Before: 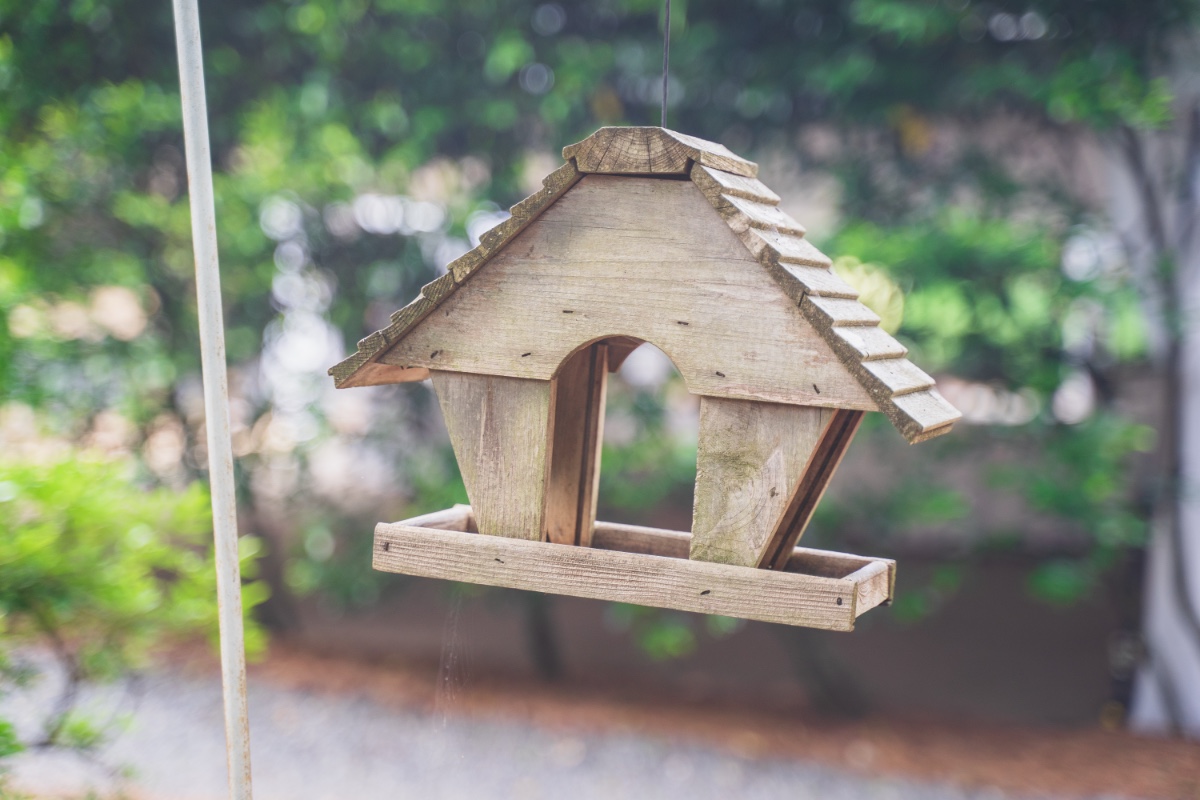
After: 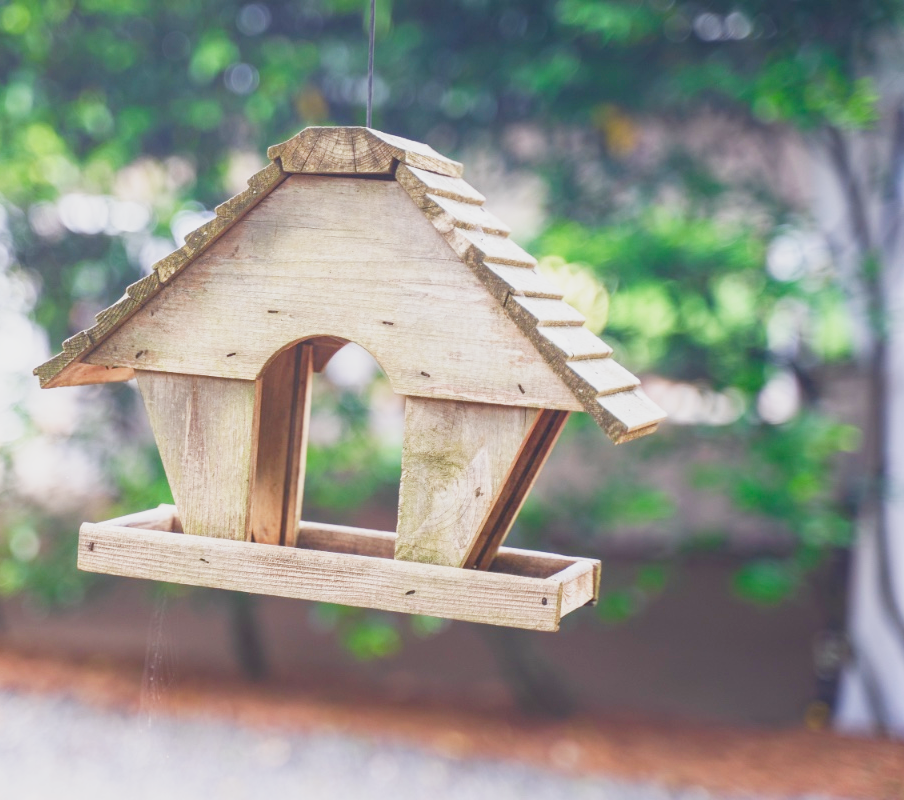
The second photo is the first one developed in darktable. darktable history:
crop and rotate: left 24.6%
color balance rgb: perceptual saturation grading › global saturation 20%, perceptual saturation grading › highlights -25%, perceptual saturation grading › shadows 50%
base curve: curves: ch0 [(0, 0) (0.088, 0.125) (0.176, 0.251) (0.354, 0.501) (0.613, 0.749) (1, 0.877)], preserve colors none
